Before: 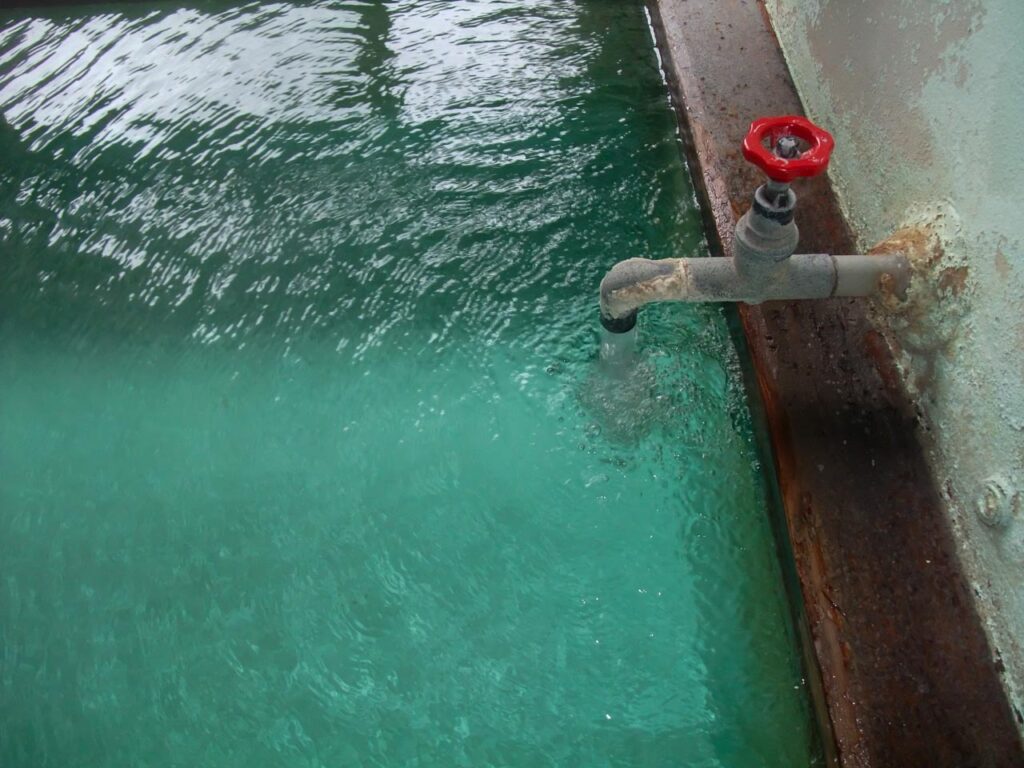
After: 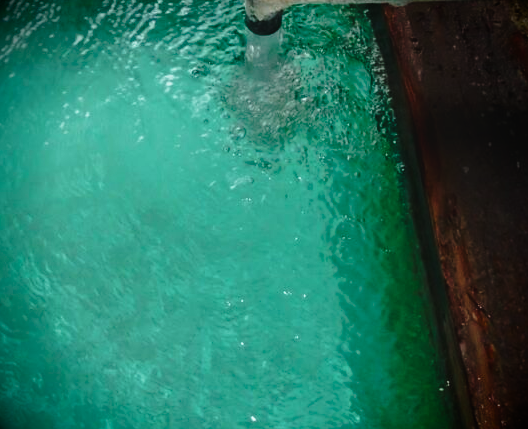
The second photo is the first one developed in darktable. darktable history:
crop: left 34.748%, top 38.931%, right 13.606%, bottom 5.126%
vignetting: brightness -0.999, saturation 0.491
tone curve: curves: ch0 [(0, 0.032) (0.078, 0.052) (0.236, 0.168) (0.43, 0.472) (0.508, 0.566) (0.66, 0.754) (0.79, 0.883) (0.994, 0.974)]; ch1 [(0, 0) (0.161, 0.092) (0.35, 0.33) (0.379, 0.401) (0.456, 0.456) (0.508, 0.501) (0.547, 0.531) (0.573, 0.563) (0.625, 0.602) (0.718, 0.734) (1, 1)]; ch2 [(0, 0) (0.369, 0.427) (0.44, 0.434) (0.502, 0.501) (0.54, 0.537) (0.586, 0.59) (0.621, 0.604) (1, 1)], preserve colors none
